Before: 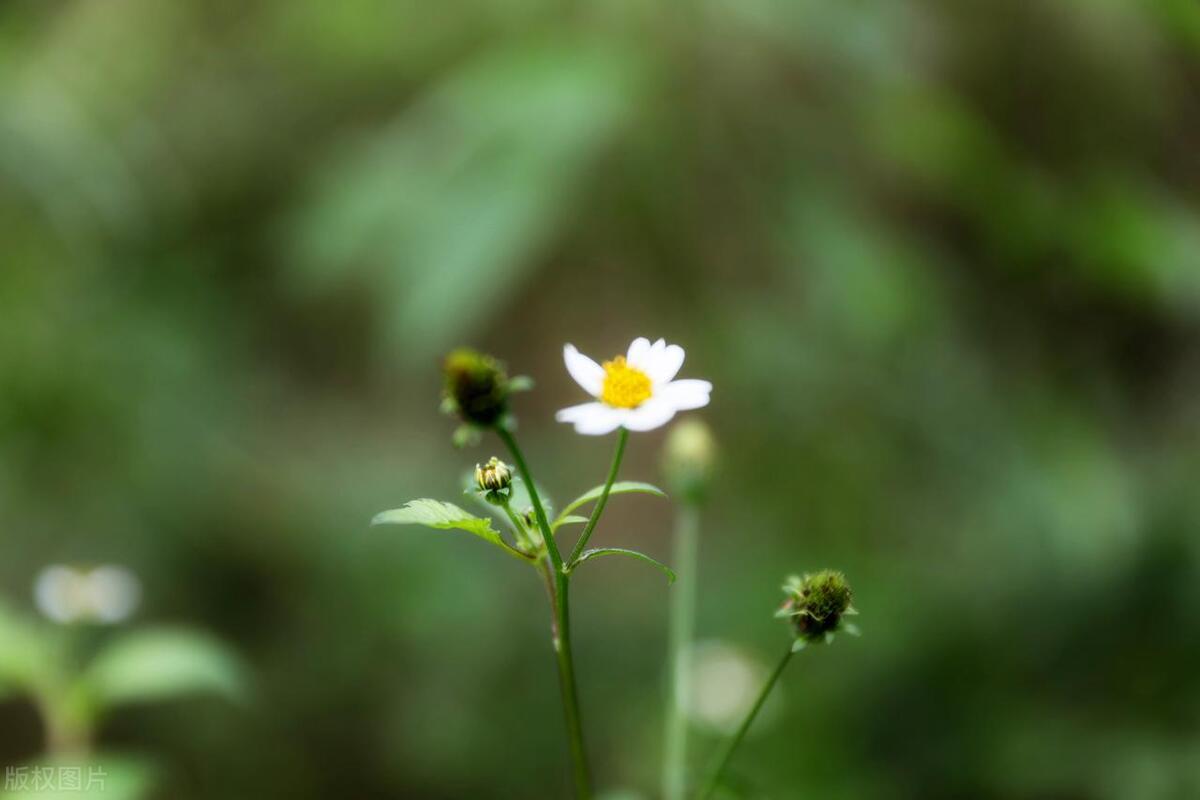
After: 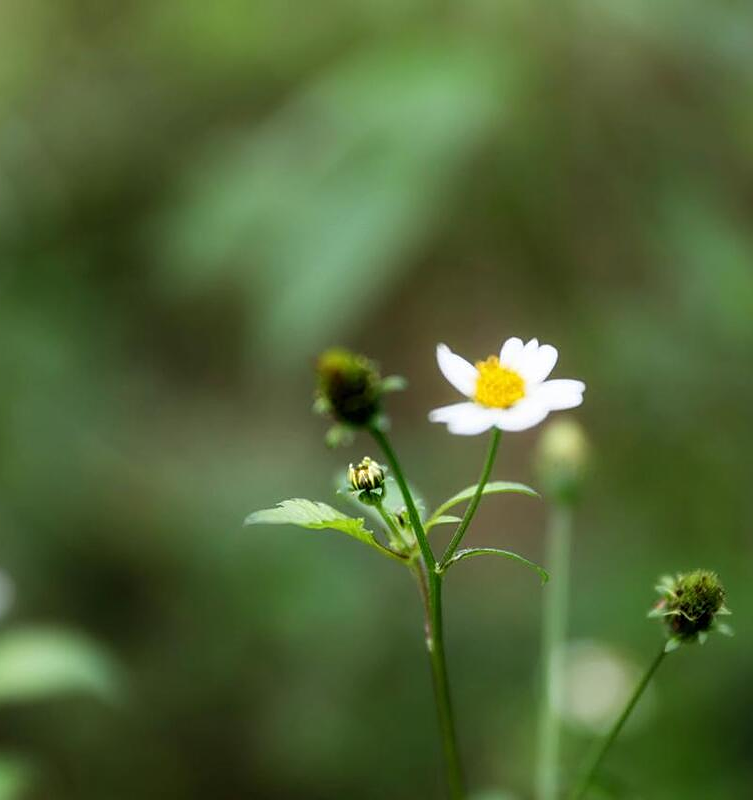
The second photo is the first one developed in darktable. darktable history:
sharpen: on, module defaults
crop: left 10.644%, right 26.528%
